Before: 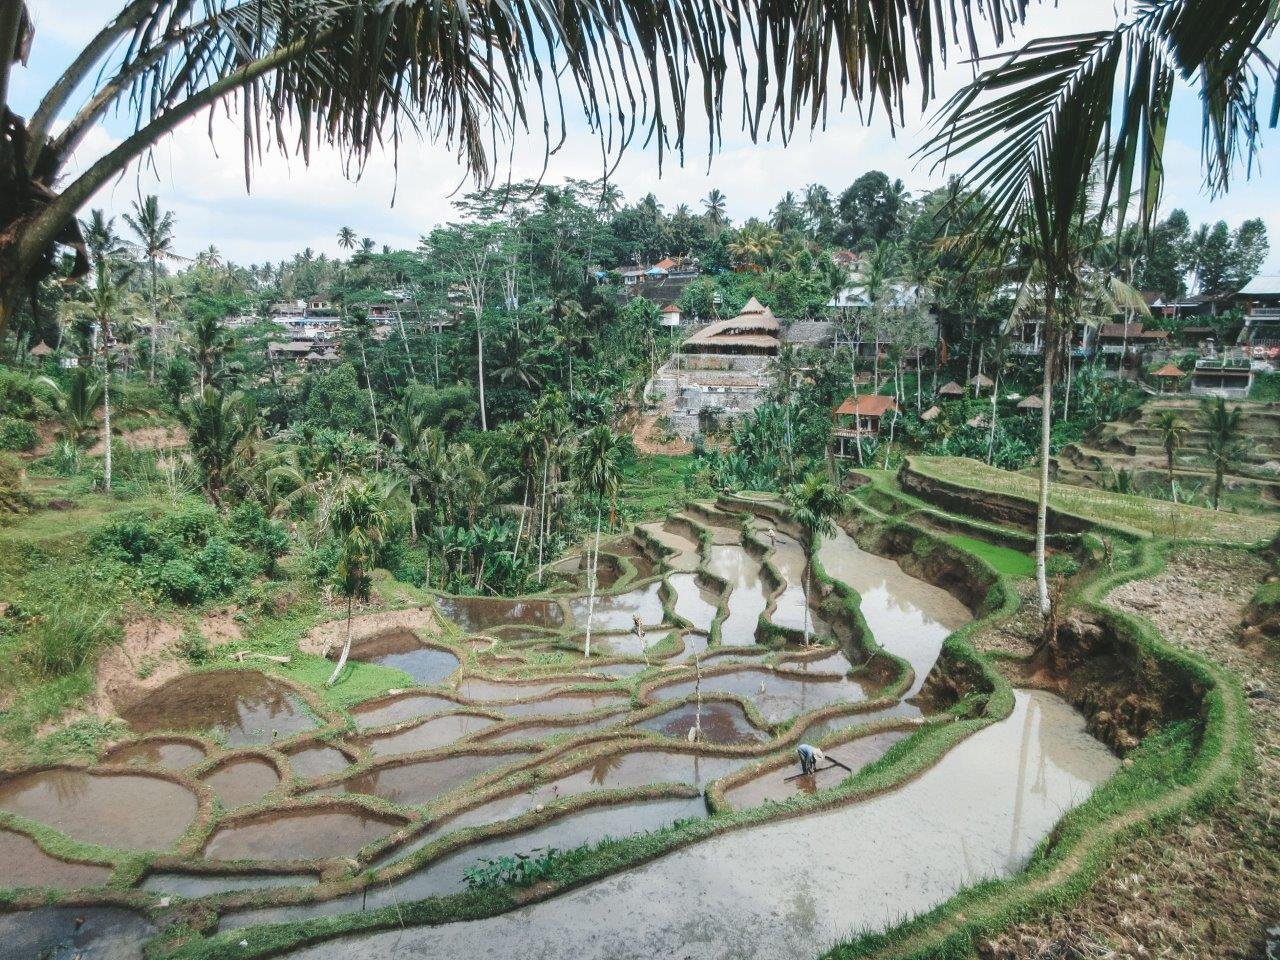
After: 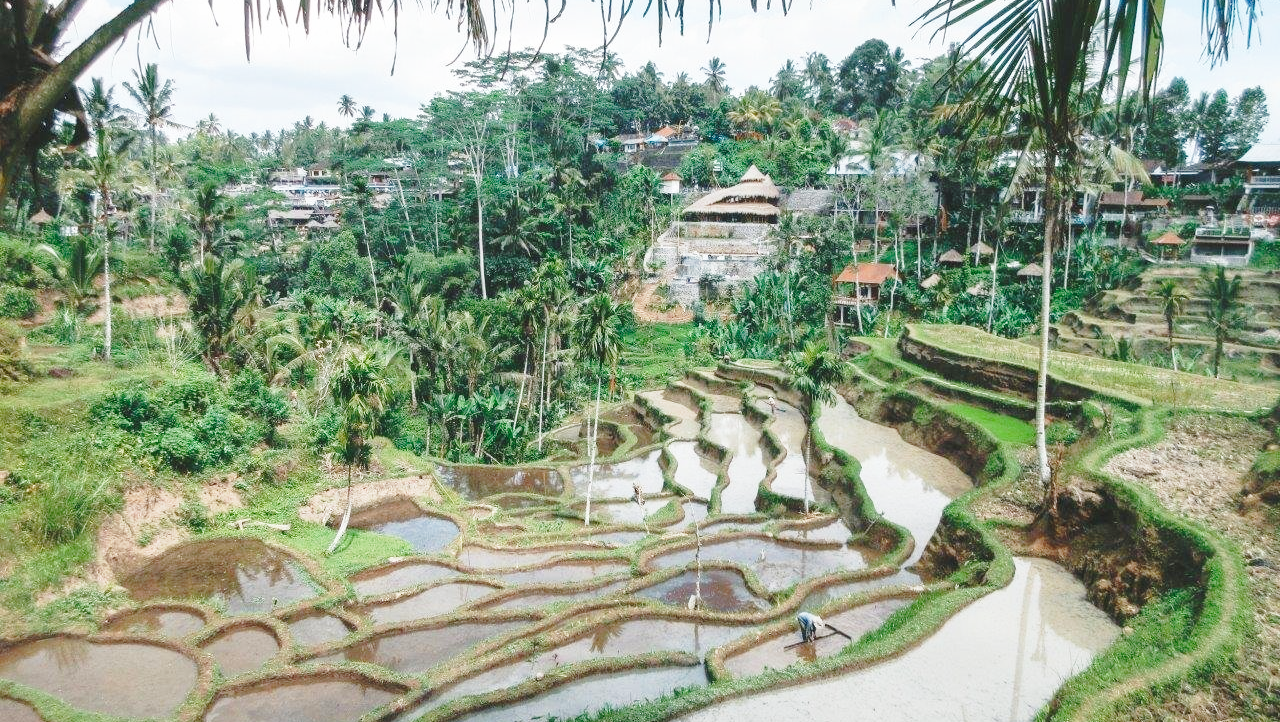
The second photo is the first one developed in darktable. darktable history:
shadows and highlights: on, module defaults
base curve: curves: ch0 [(0, 0) (0.028, 0.03) (0.121, 0.232) (0.46, 0.748) (0.859, 0.968) (1, 1)], preserve colors none
crop: top 13.77%, bottom 10.981%
